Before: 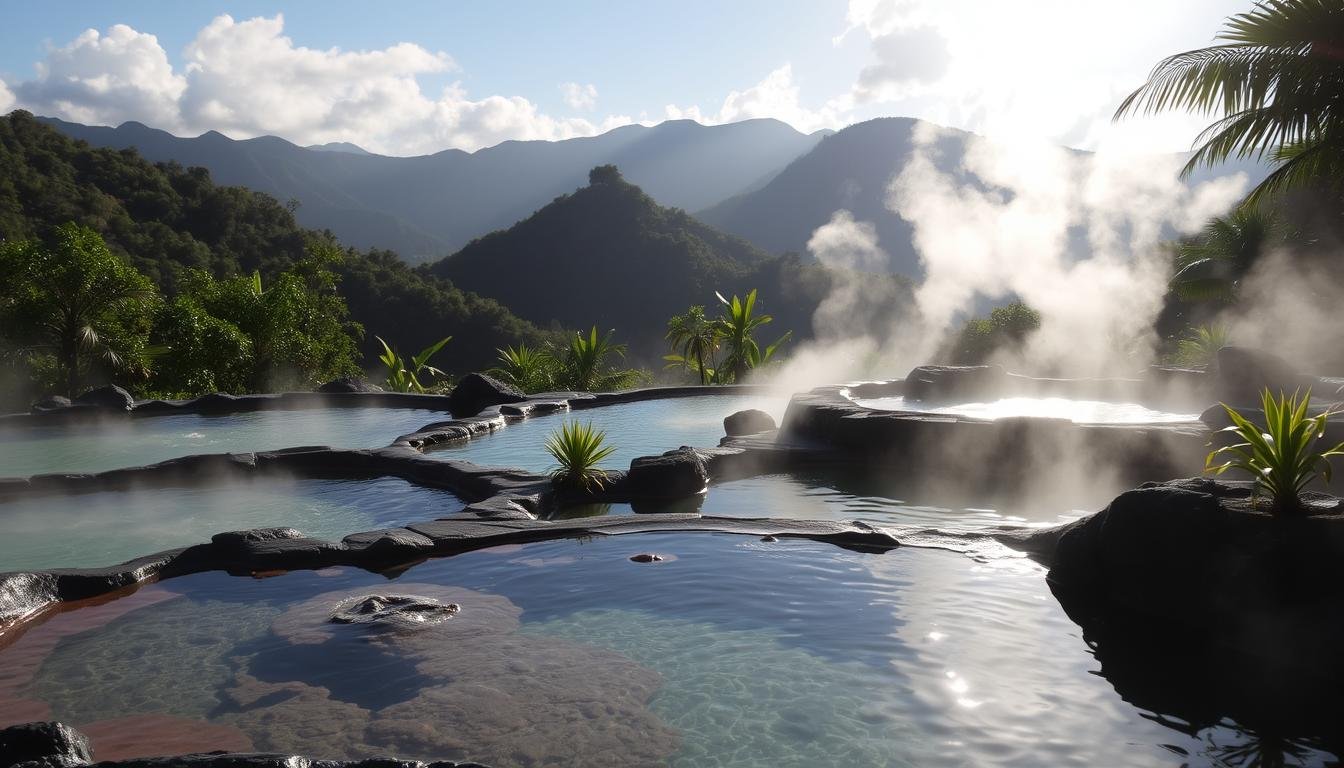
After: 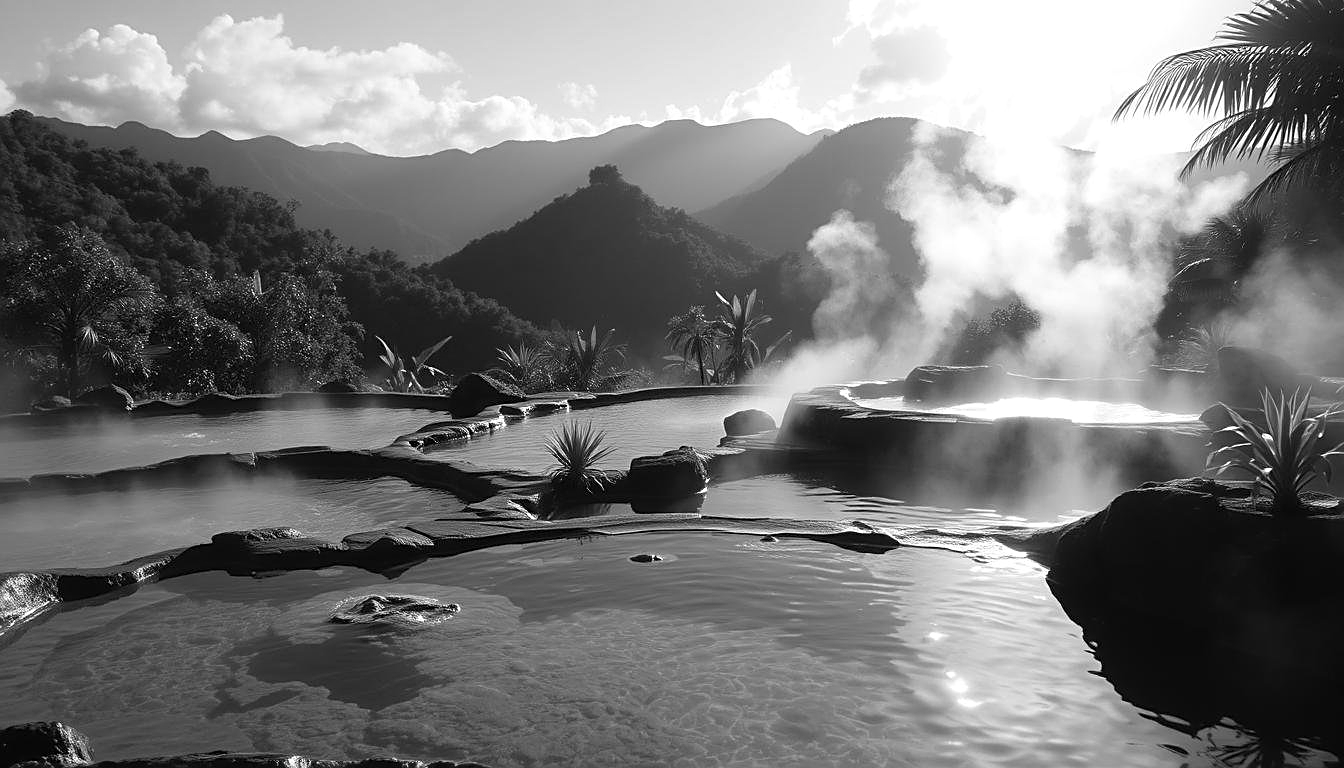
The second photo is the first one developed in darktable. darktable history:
sharpen: on, module defaults
white balance: red 0.948, green 1.02, blue 1.176
monochrome: on, module defaults
